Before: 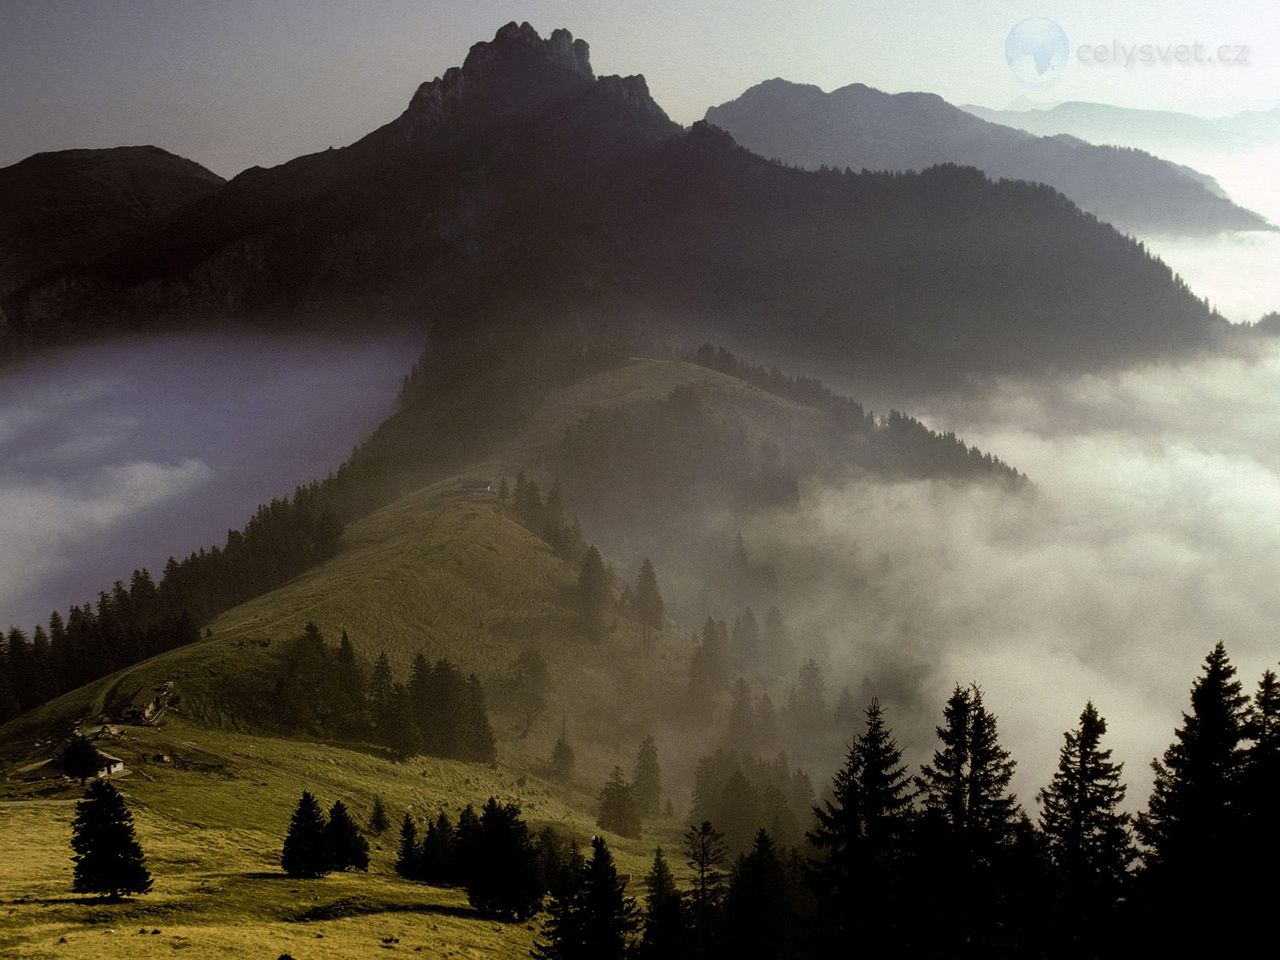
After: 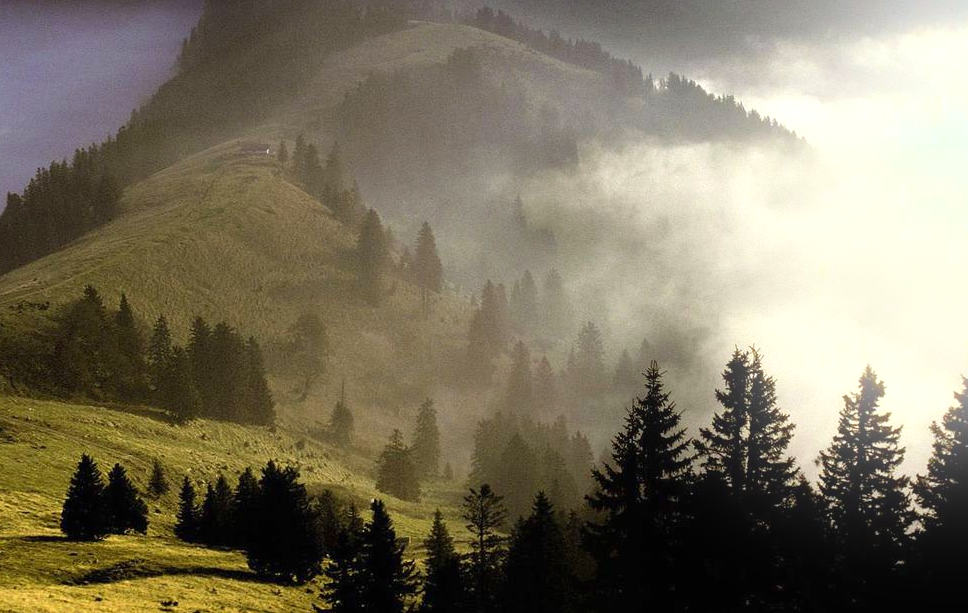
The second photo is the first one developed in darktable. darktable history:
white balance: red 0.982, blue 1.018
crop and rotate: left 17.299%, top 35.115%, right 7.015%, bottom 1.024%
bloom: size 15%, threshold 97%, strength 7%
exposure: black level correction 0, exposure 1.1 EV, compensate exposure bias true, compensate highlight preservation false
